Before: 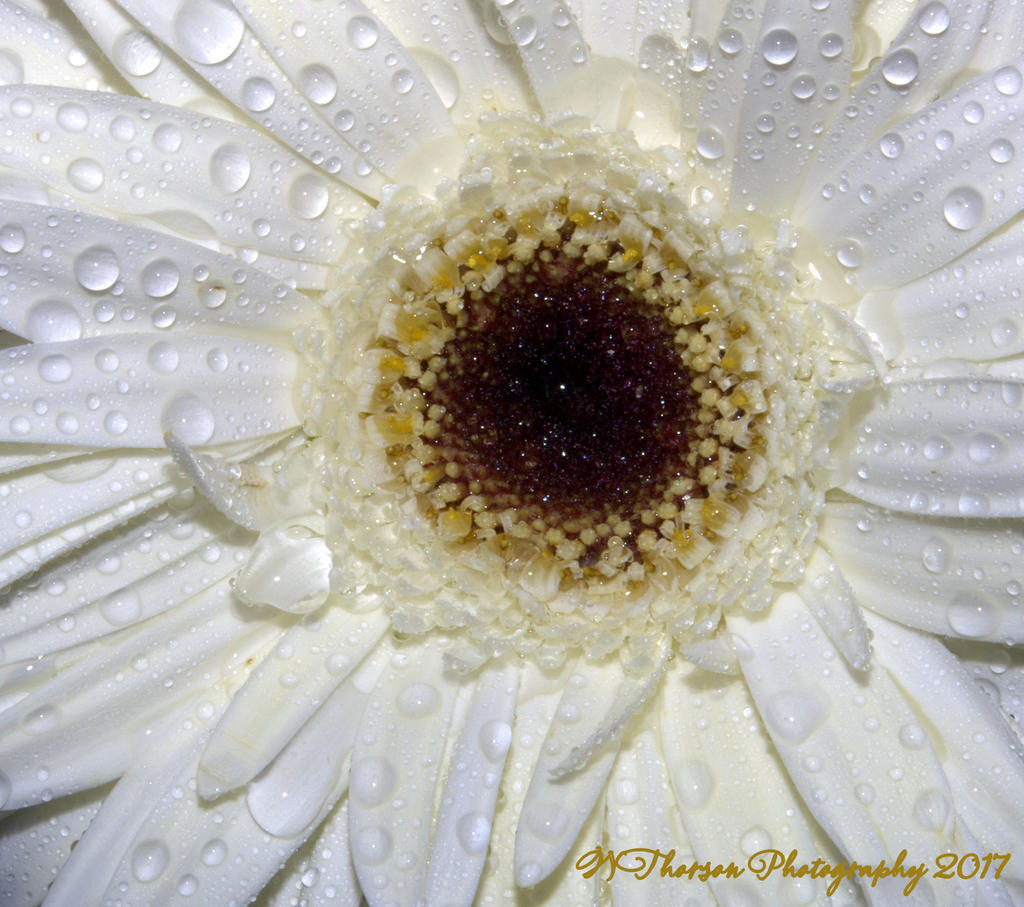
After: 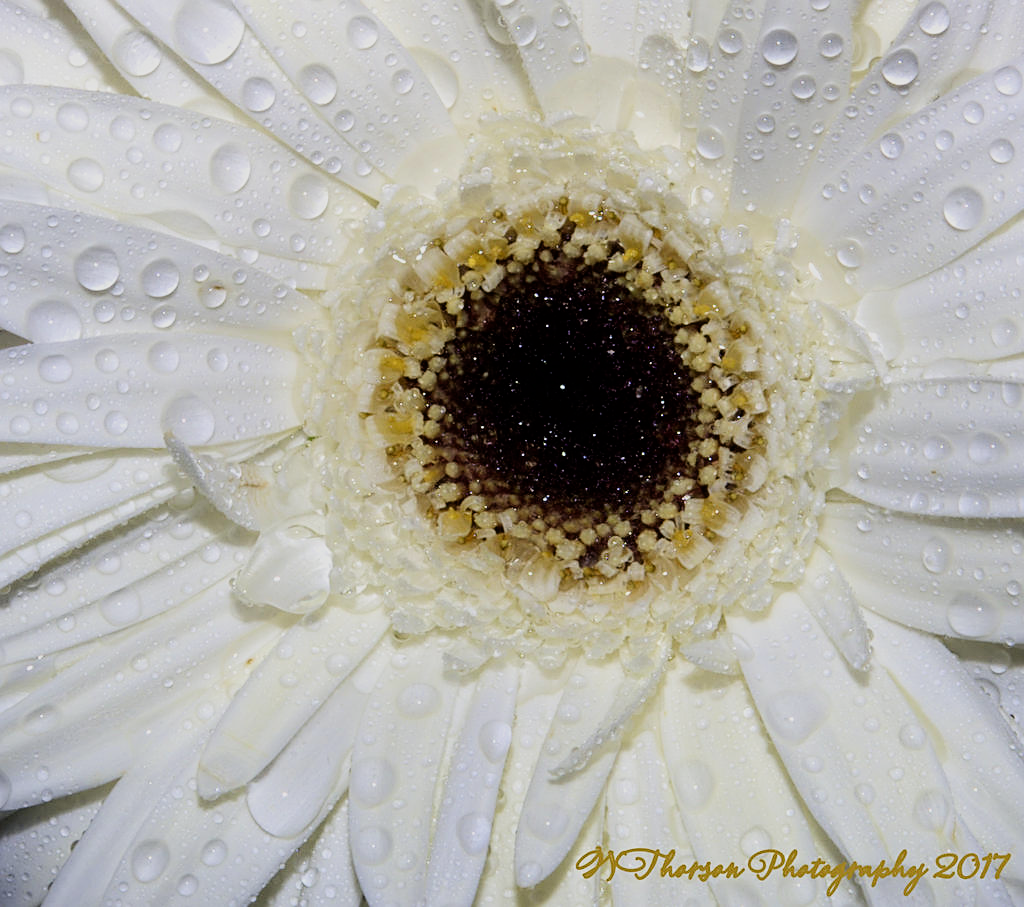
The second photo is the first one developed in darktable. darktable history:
filmic rgb: black relative exposure -7.65 EV, white relative exposure 4.56 EV, hardness 3.61, contrast 1.25
sharpen: on, module defaults
